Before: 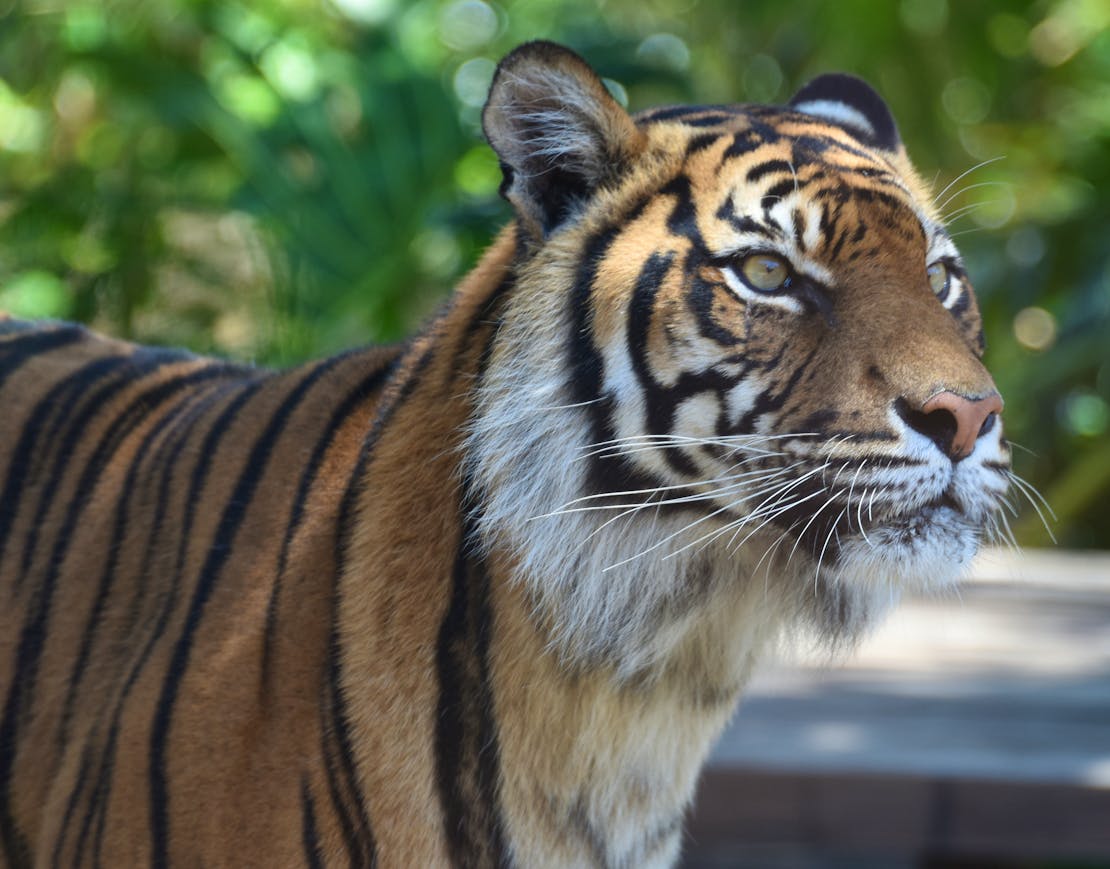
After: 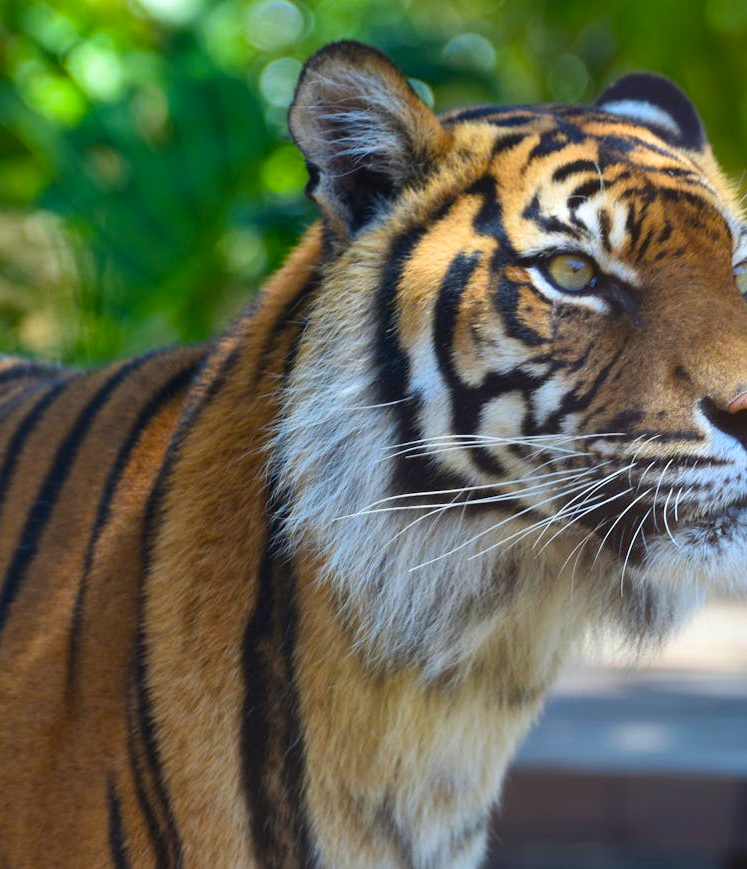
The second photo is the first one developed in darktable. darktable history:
crop and rotate: left 17.547%, right 15.114%
color balance rgb: perceptual saturation grading › global saturation 30.964%, global vibrance 20%
